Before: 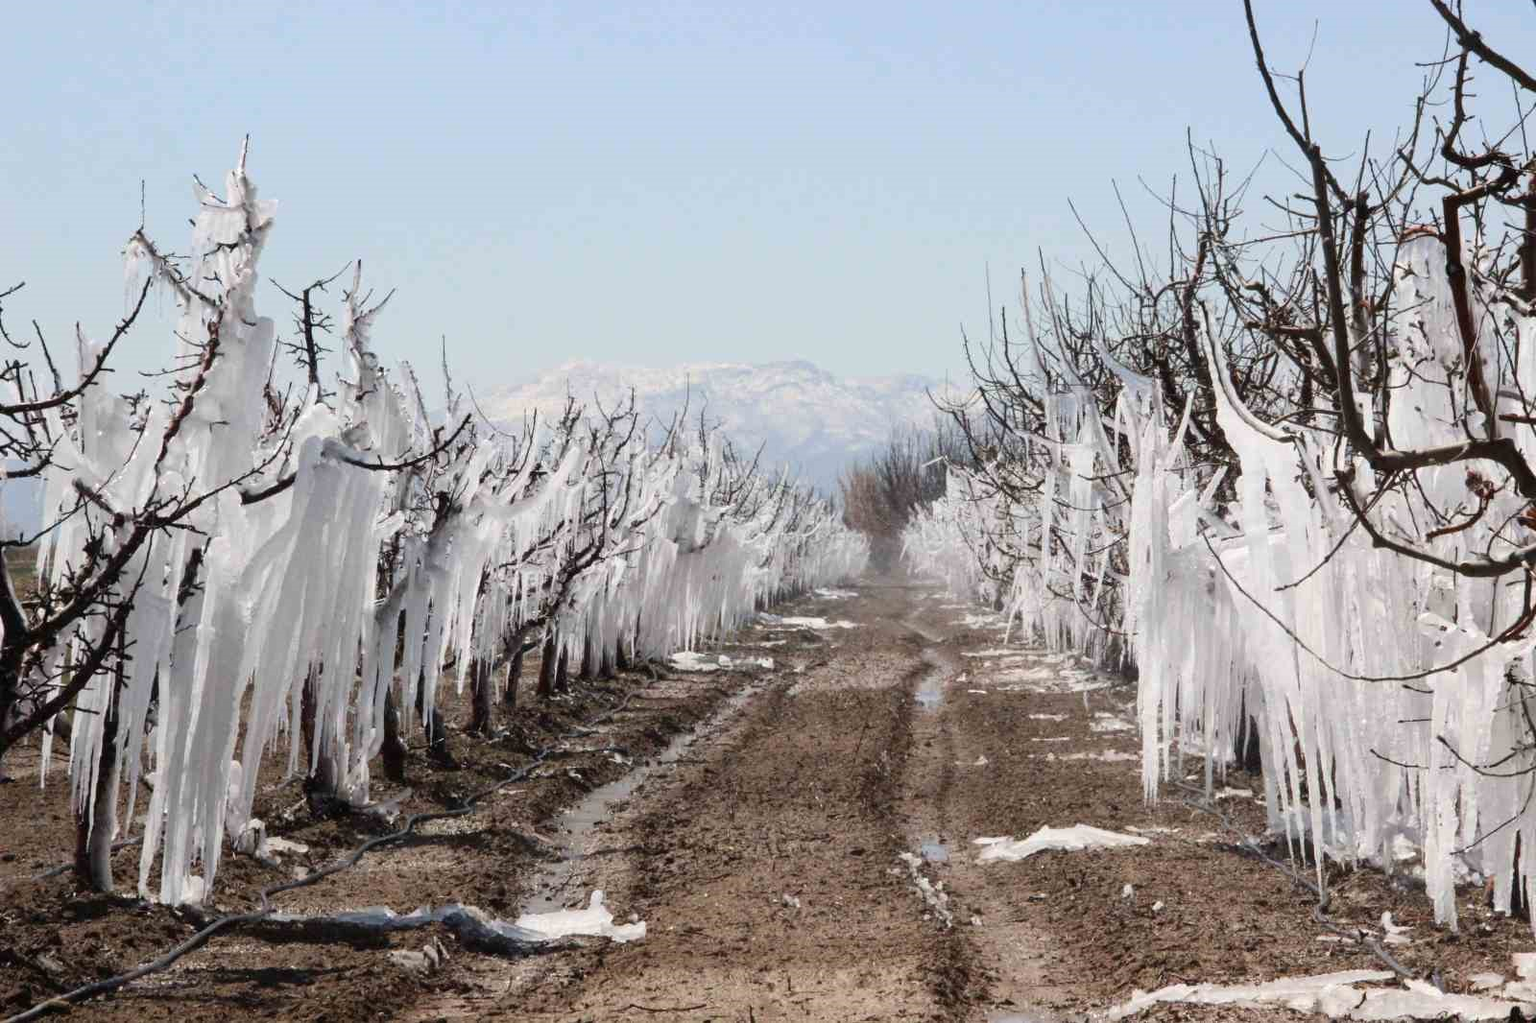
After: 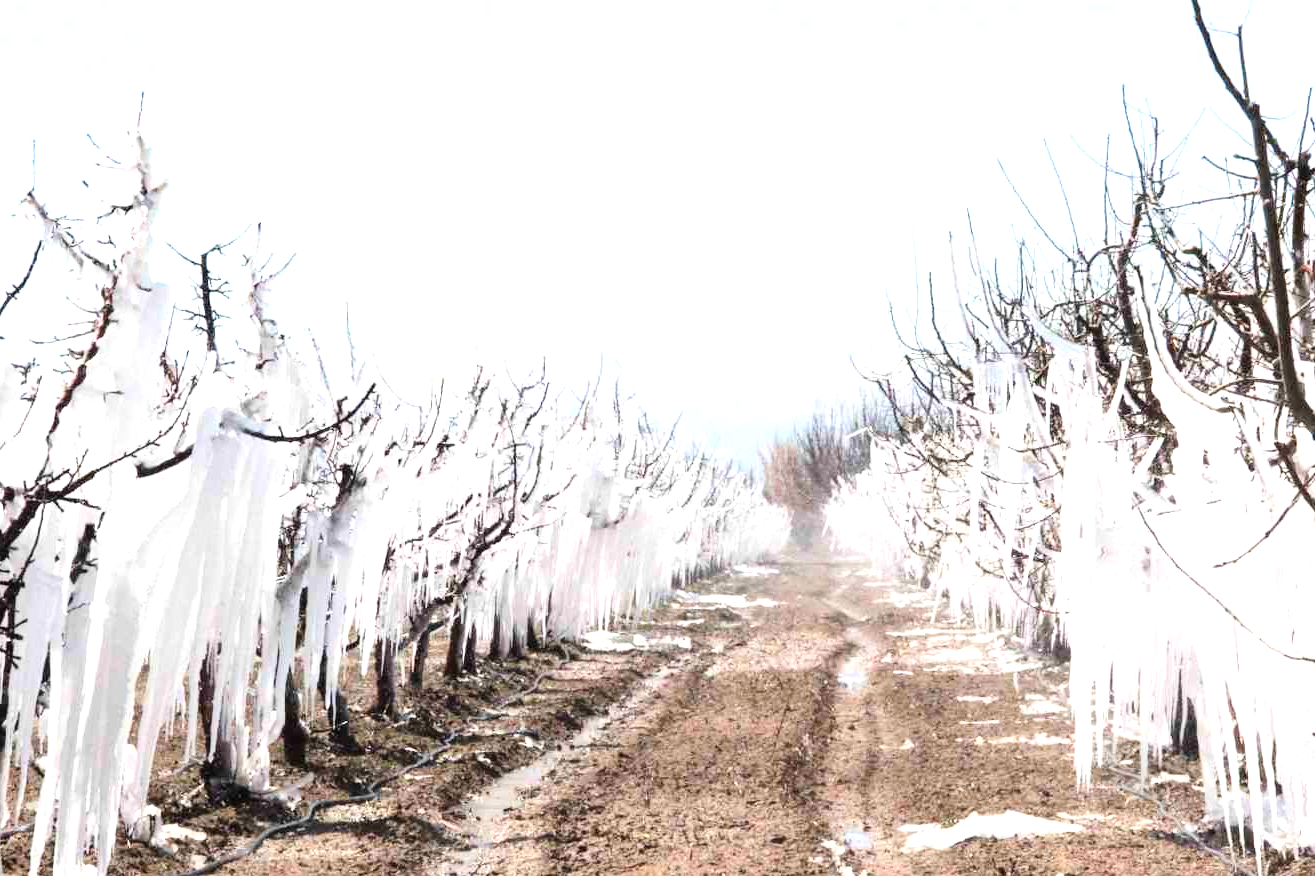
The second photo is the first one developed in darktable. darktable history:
crop and rotate: left 7.196%, top 4.574%, right 10.605%, bottom 13.178%
exposure: black level correction 0, exposure 1.2 EV, compensate exposure bias true, compensate highlight preservation false
tone curve: curves: ch0 [(0, 0) (0.004, 0.001) (0.133, 0.112) (0.325, 0.362) (0.832, 0.893) (1, 1)], color space Lab, linked channels, preserve colors none
